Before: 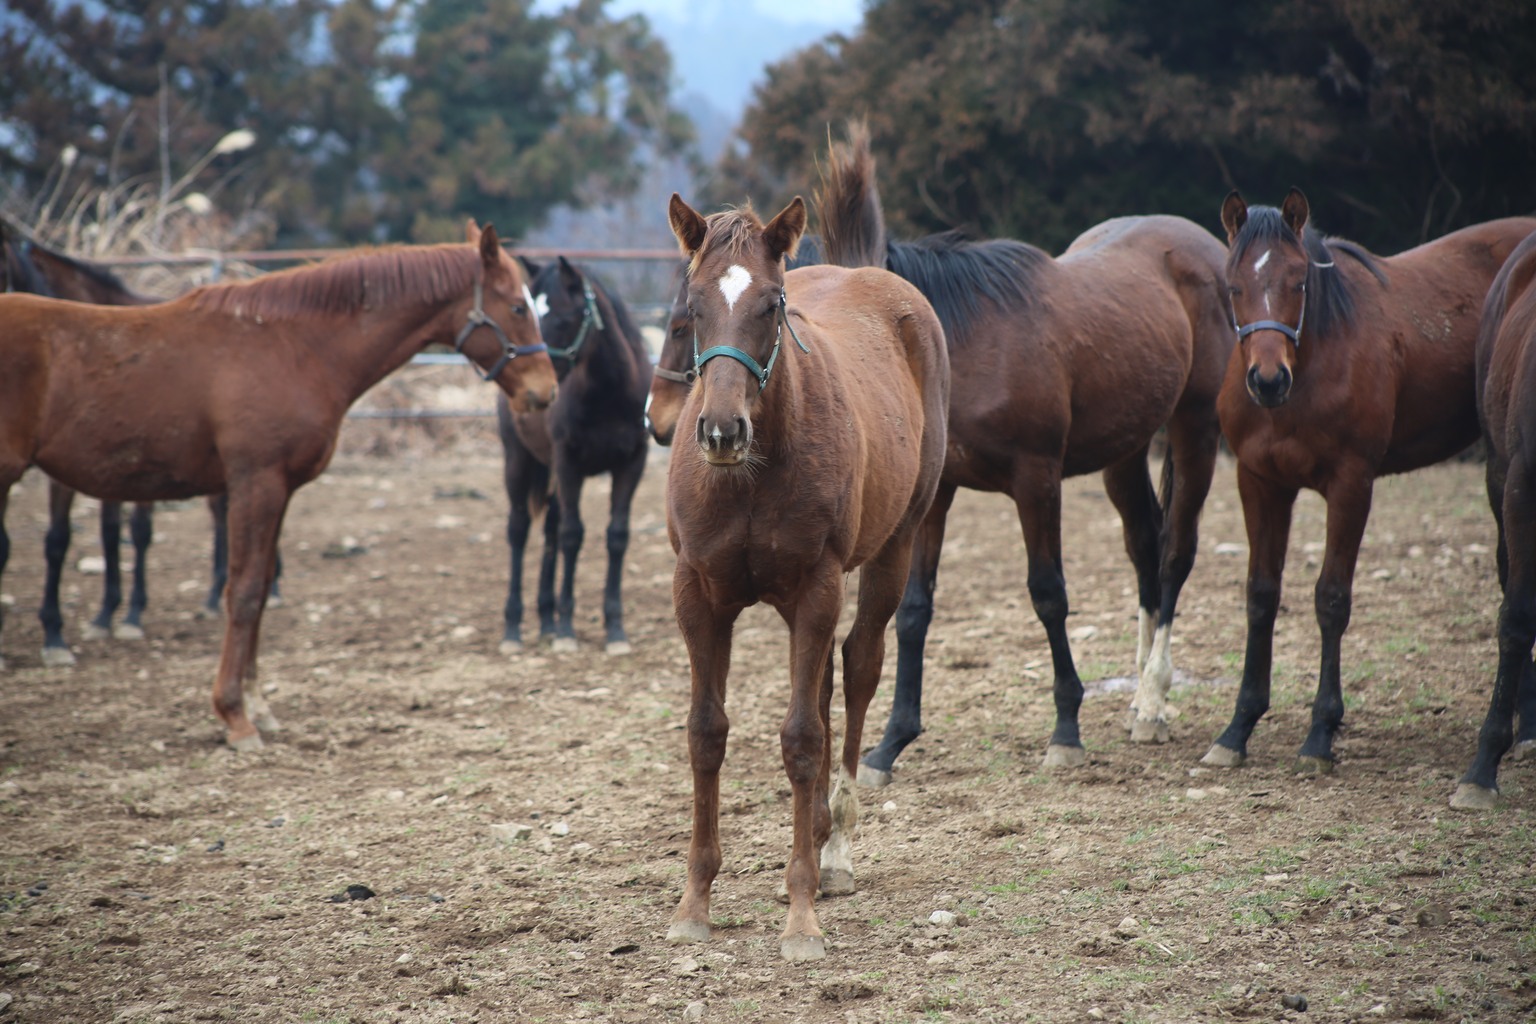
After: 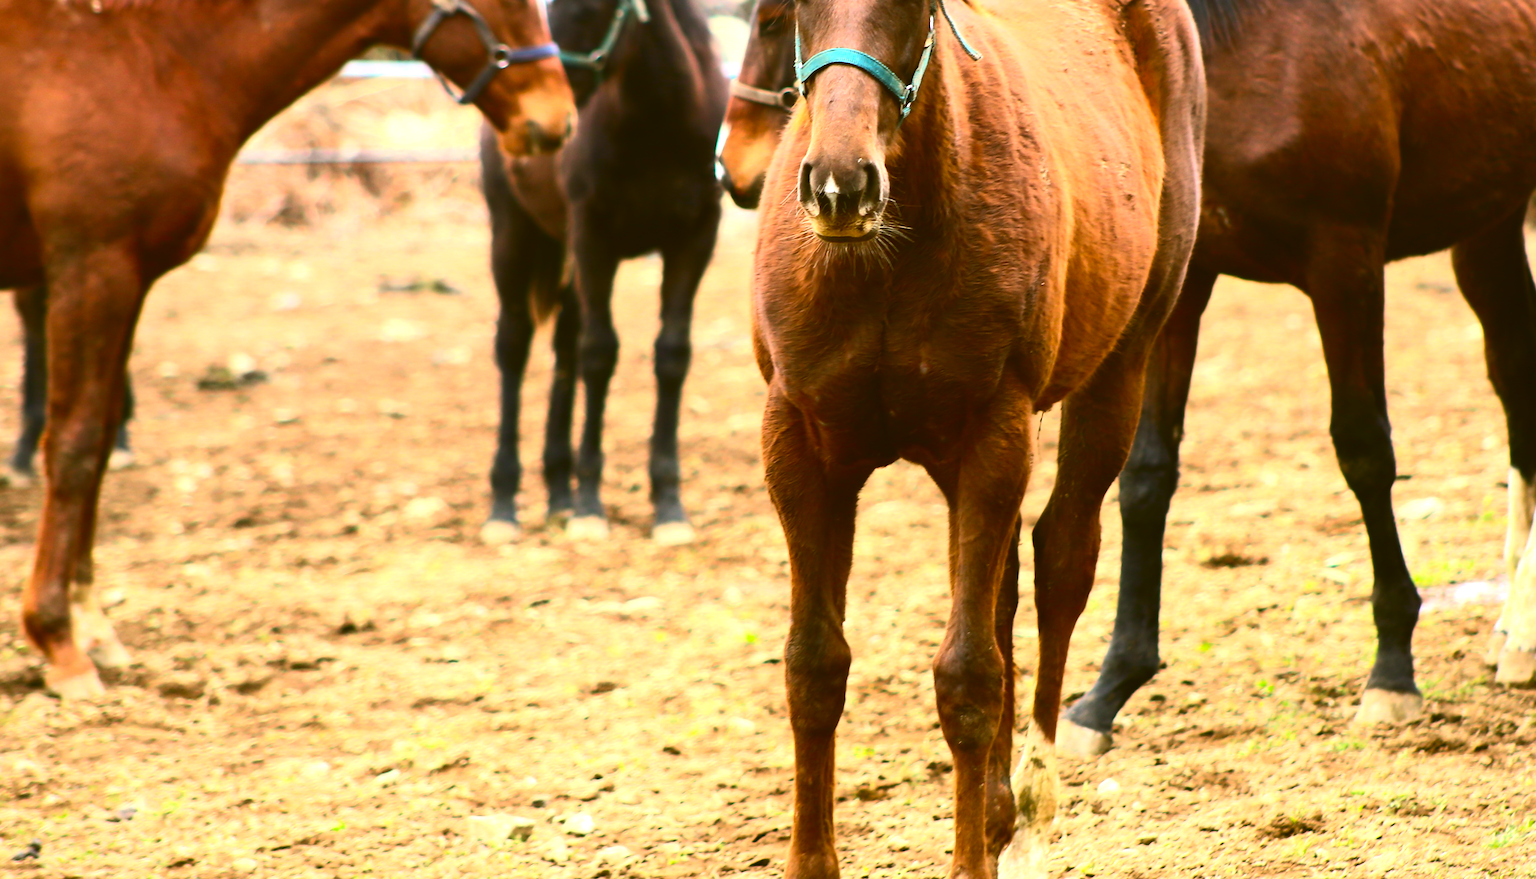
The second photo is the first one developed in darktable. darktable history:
color balance rgb: power › hue 60.62°, global offset › luminance 0.505%, perceptual saturation grading › global saturation 0.155%, perceptual saturation grading › mid-tones 11.654%, perceptual brilliance grading › global brilliance 14.853%, perceptual brilliance grading › shadows -34.171%
exposure: black level correction 0, exposure 0.498 EV, compensate highlight preservation false
contrast brightness saturation: contrast 0.267, brightness 0.021, saturation 0.889
crop: left 12.97%, top 30.876%, right 24.746%, bottom 15.653%
color correction: highlights a* 8.28, highlights b* 15.73, shadows a* -0.614, shadows b* 27.32
